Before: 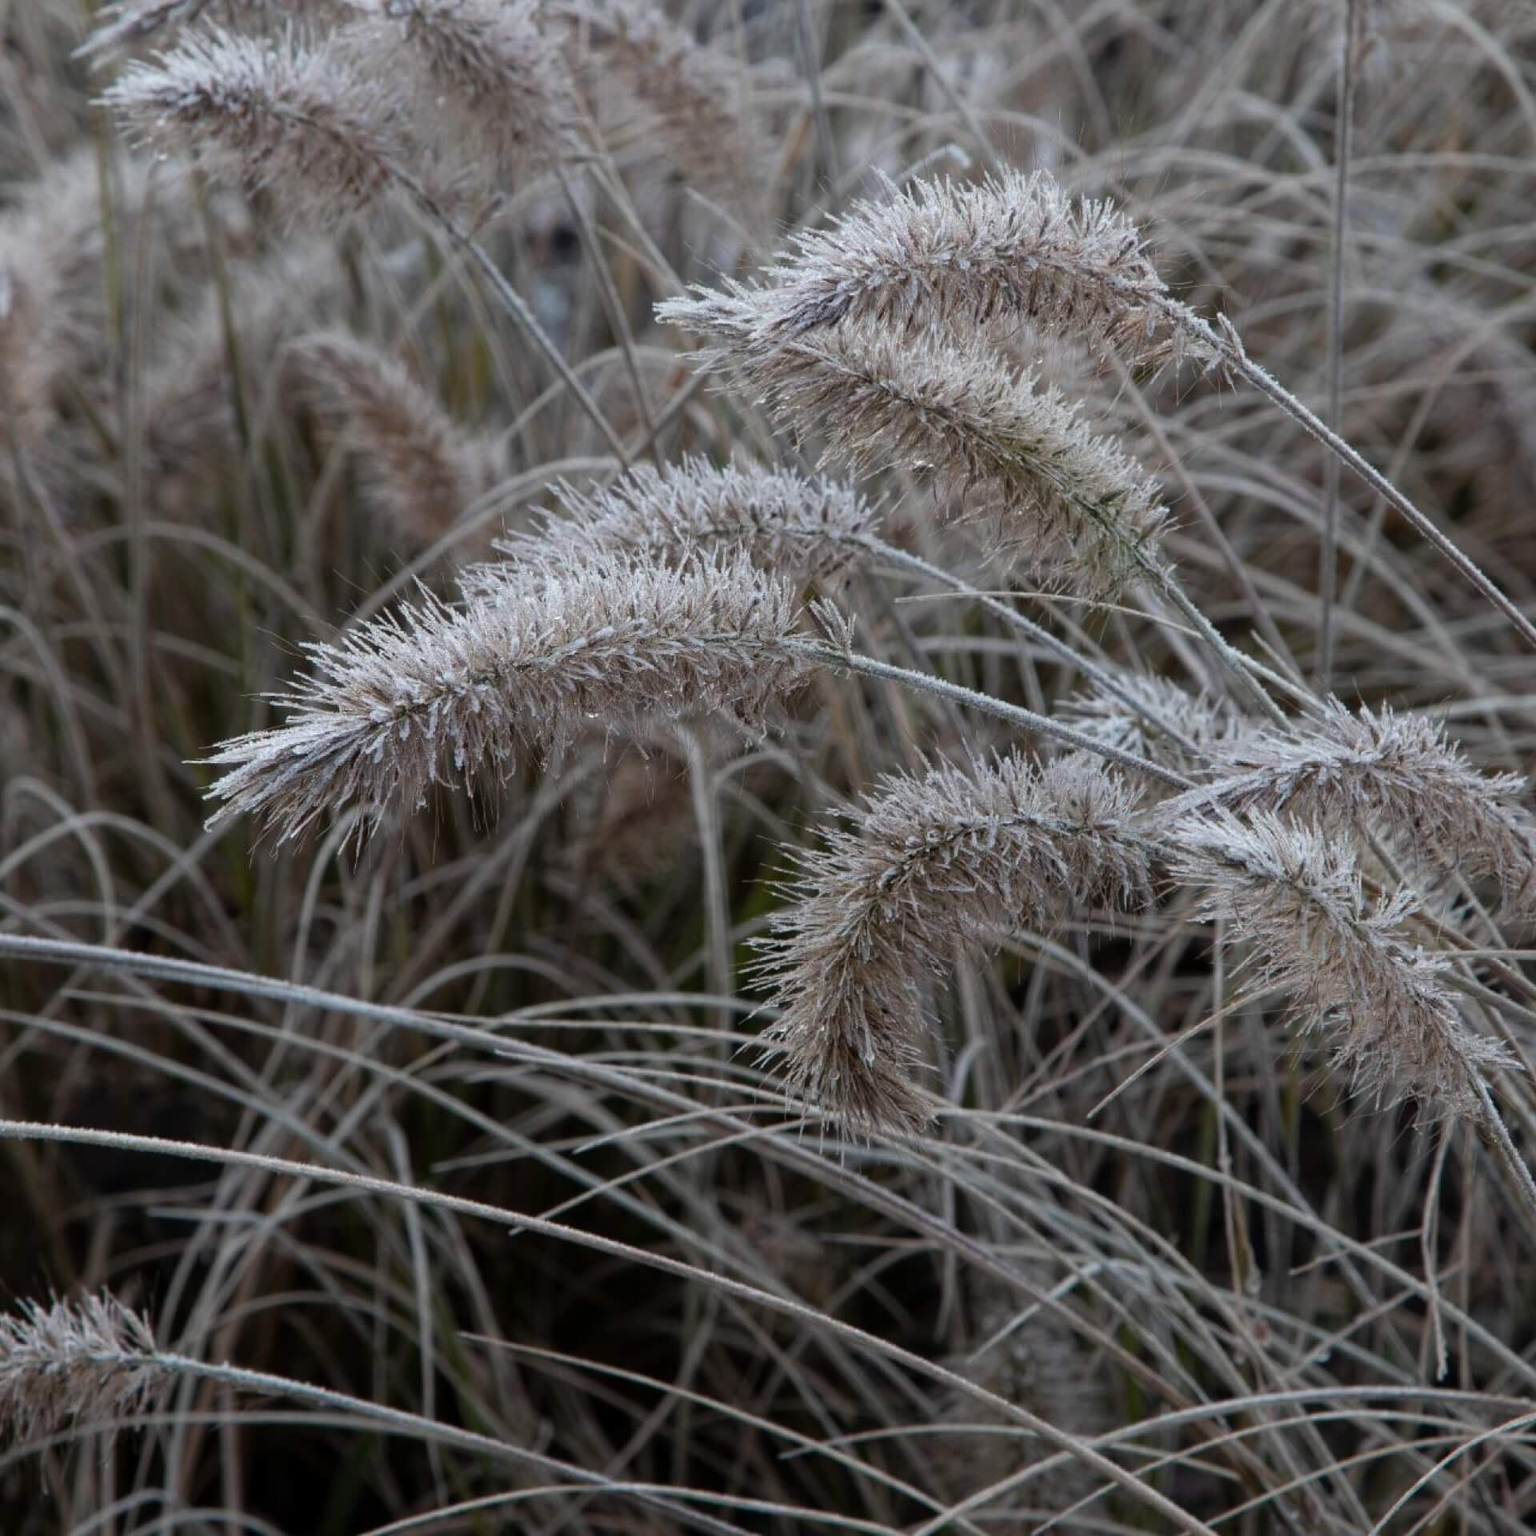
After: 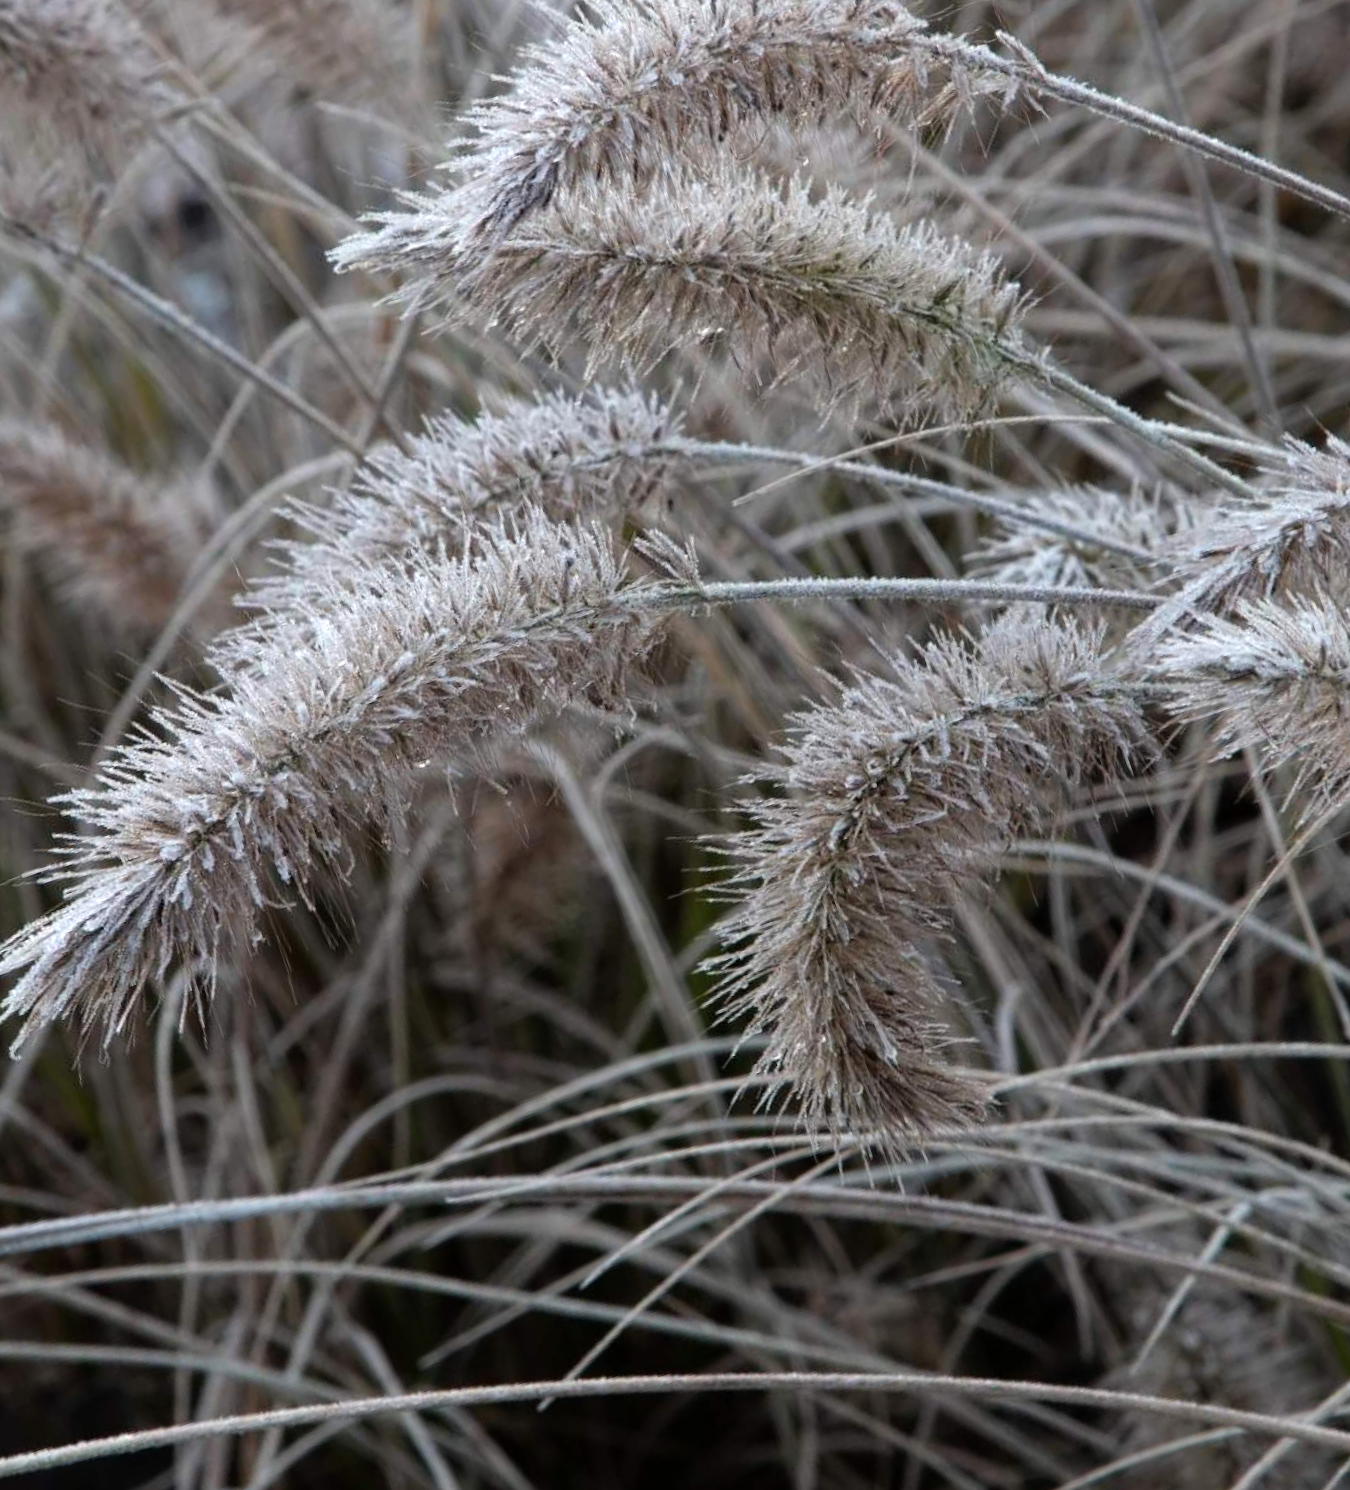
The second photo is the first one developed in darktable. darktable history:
crop and rotate: angle 19.22°, left 6.761%, right 3.672%, bottom 1.15%
tone equalizer: -8 EV -0.396 EV, -7 EV -0.394 EV, -6 EV -0.362 EV, -5 EV -0.184 EV, -3 EV 0.211 EV, -2 EV 0.348 EV, -1 EV 0.388 EV, +0 EV 0.423 EV
